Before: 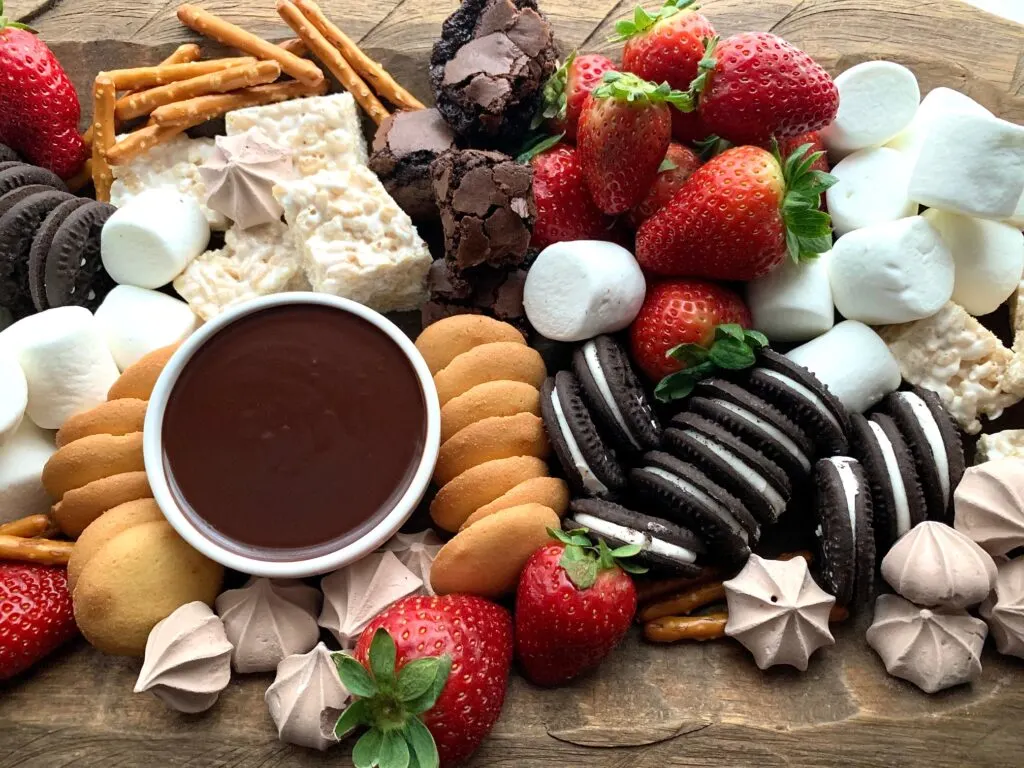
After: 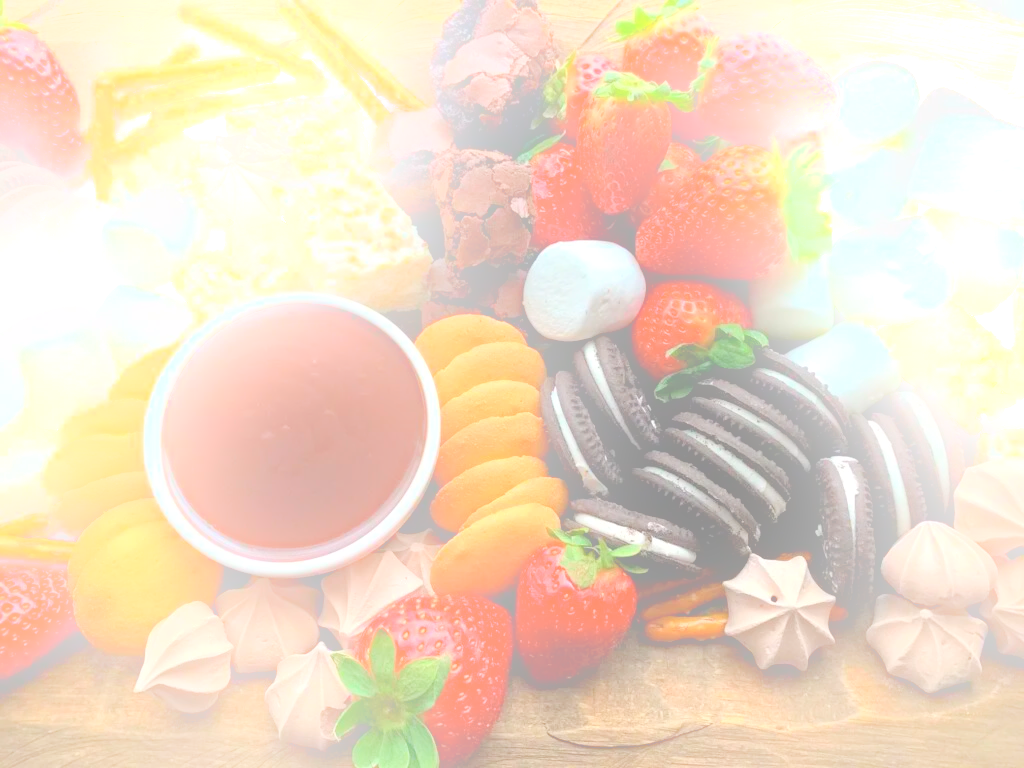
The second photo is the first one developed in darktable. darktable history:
bloom: size 25%, threshold 5%, strength 90%
local contrast: mode bilateral grid, contrast 20, coarseness 50, detail 171%, midtone range 0.2
haze removal: compatibility mode true, adaptive false
